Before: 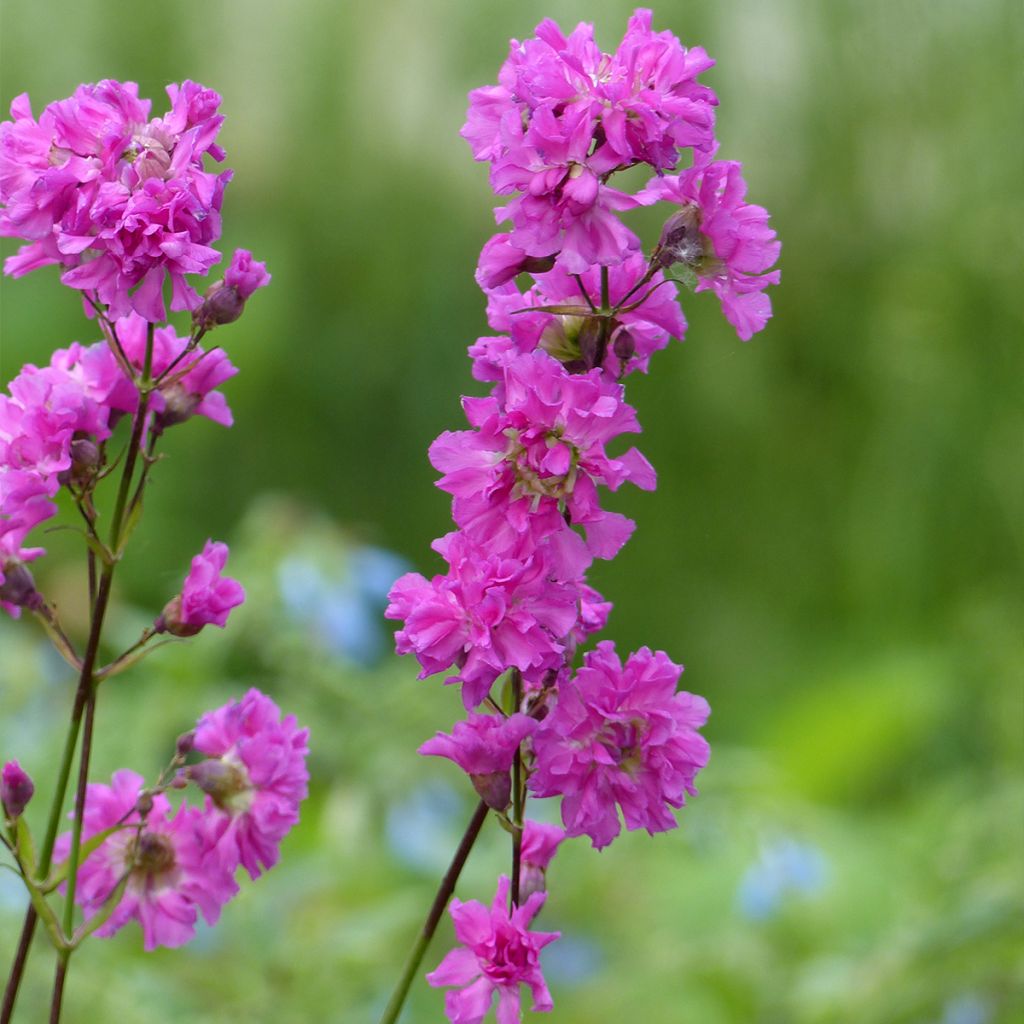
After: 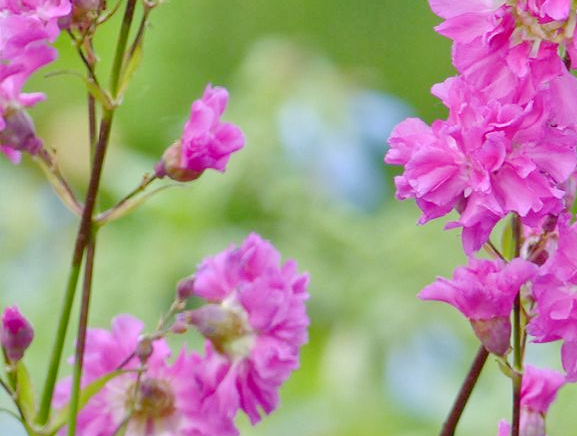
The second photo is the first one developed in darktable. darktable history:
tone equalizer: -7 EV 0.15 EV, -6 EV 0.6 EV, -5 EV 1.15 EV, -4 EV 1.33 EV, -3 EV 1.15 EV, -2 EV 0.6 EV, -1 EV 0.15 EV, mask exposure compensation -0.5 EV
base curve: curves: ch0 [(0, 0) (0.158, 0.273) (0.879, 0.895) (1, 1)], preserve colors none
crop: top 44.483%, right 43.593%, bottom 12.892%
shadows and highlights: low approximation 0.01, soften with gaussian
